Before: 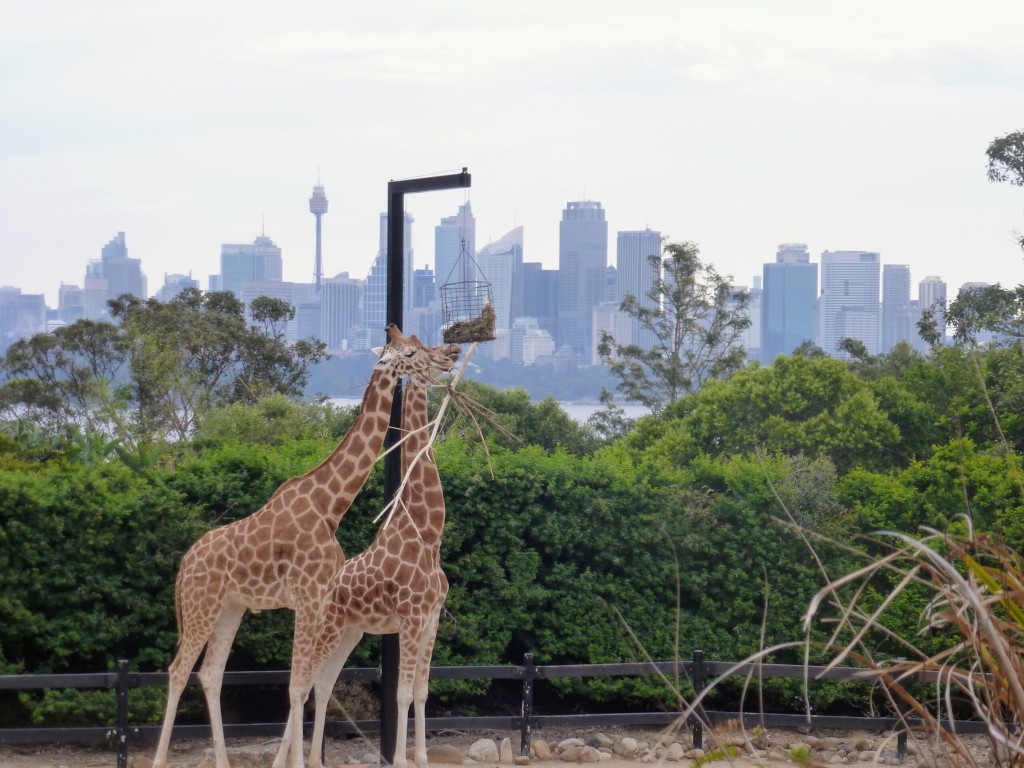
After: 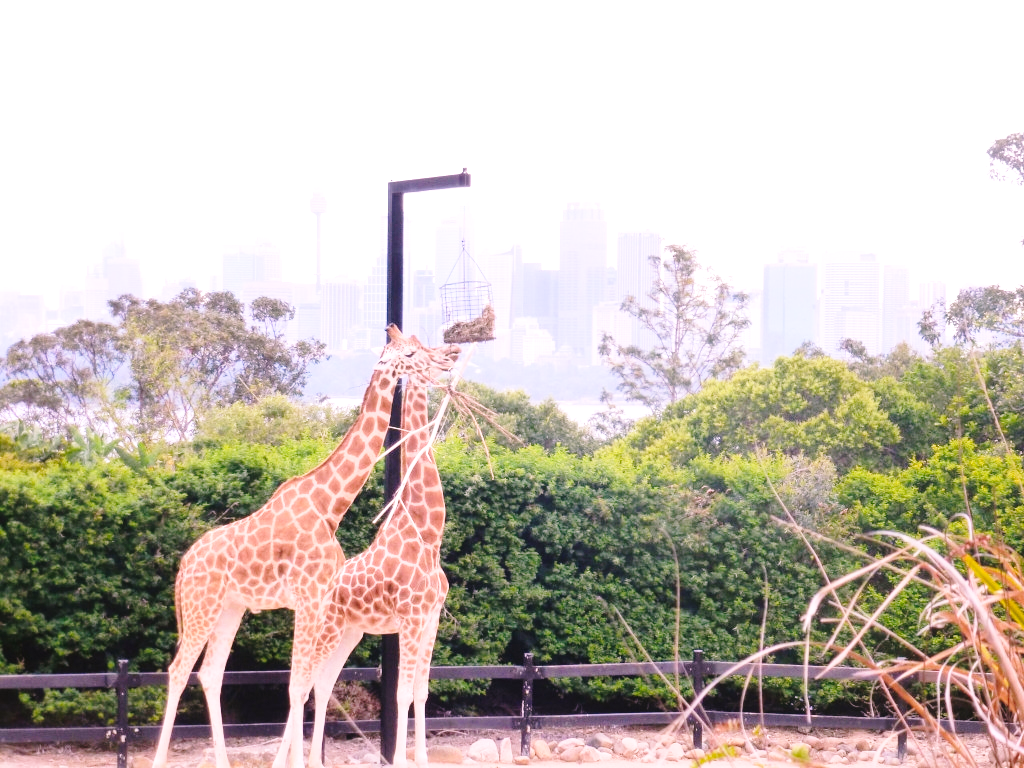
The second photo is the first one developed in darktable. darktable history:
exposure: black level correction 0, exposure 0.877 EV, compensate exposure bias true, compensate highlight preservation false
contrast equalizer: y [[0.5, 0.488, 0.462, 0.461, 0.491, 0.5], [0.5 ×6], [0.5 ×6], [0 ×6], [0 ×6]]
white balance: red 1.188, blue 1.11
base curve: curves: ch0 [(0, 0) (0.028, 0.03) (0.121, 0.232) (0.46, 0.748) (0.859, 0.968) (1, 1)], preserve colors none
